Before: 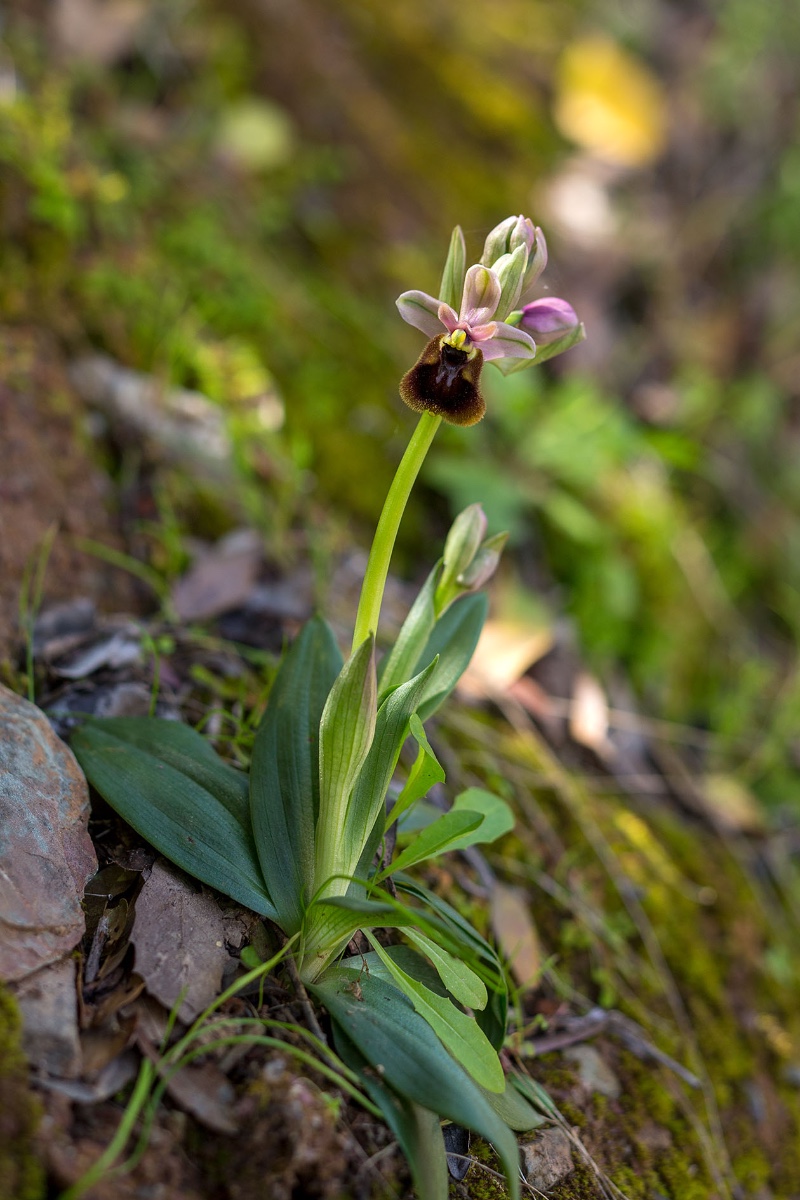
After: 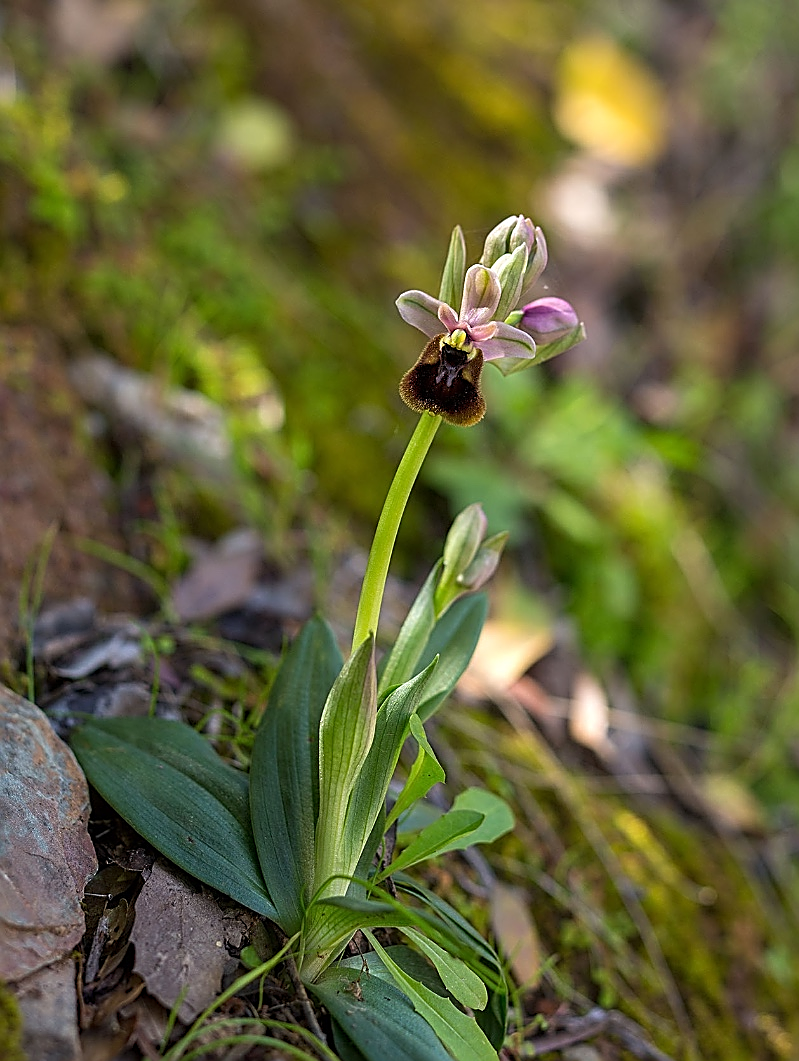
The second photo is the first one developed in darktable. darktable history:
crop and rotate: top 0%, bottom 11.538%
exposure: compensate highlight preservation false
sharpen: radius 1.651, amount 1.297
